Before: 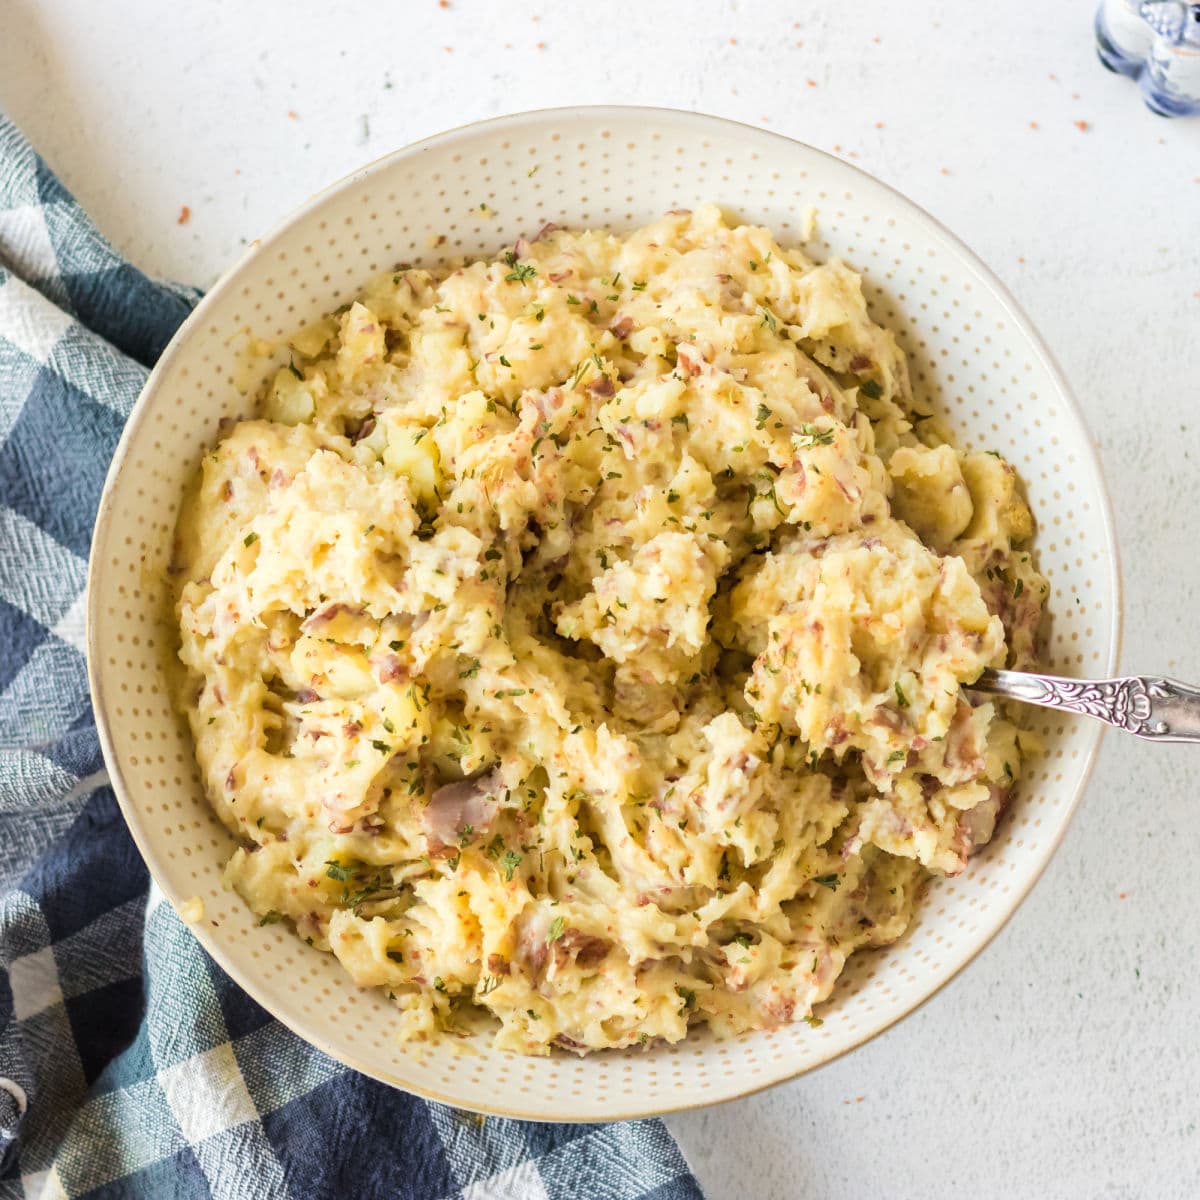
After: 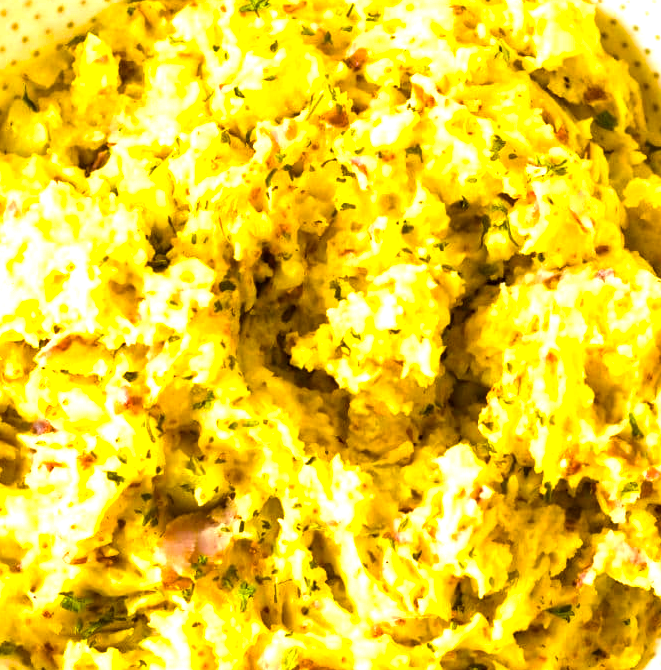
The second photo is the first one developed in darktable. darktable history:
color balance rgb: shadows lift › luminance -9.603%, linear chroma grading › global chroma 19.769%, perceptual saturation grading › global saturation 25.833%, perceptual brilliance grading › global brilliance 12.42%, perceptual brilliance grading › highlights 15.225%, global vibrance 44.795%
crop and rotate: left 22.168%, top 22.447%, right 22.703%, bottom 21.644%
